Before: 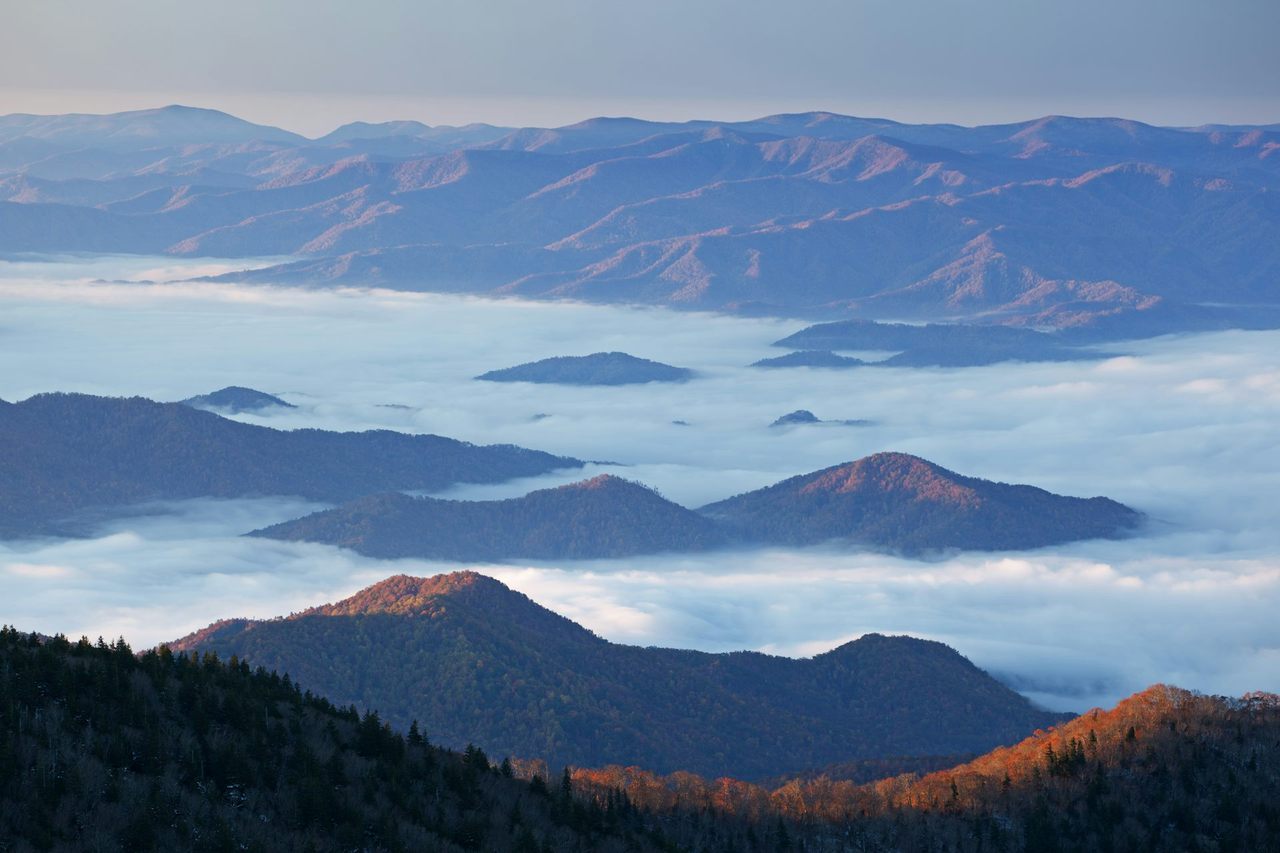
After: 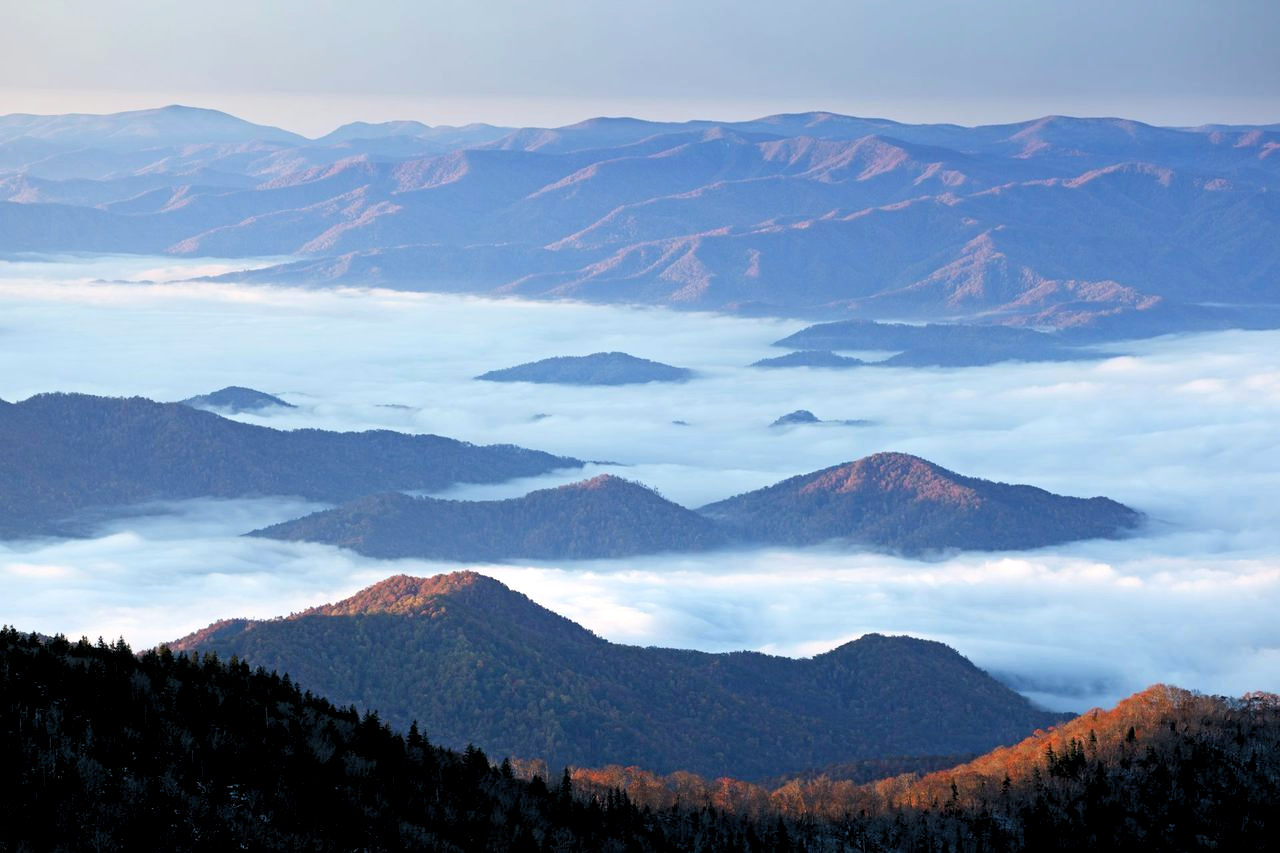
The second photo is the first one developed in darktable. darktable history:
shadows and highlights: shadows 0, highlights 40
rgb levels: levels [[0.01, 0.419, 0.839], [0, 0.5, 1], [0, 0.5, 1]]
levels: levels [0, 0.492, 0.984]
